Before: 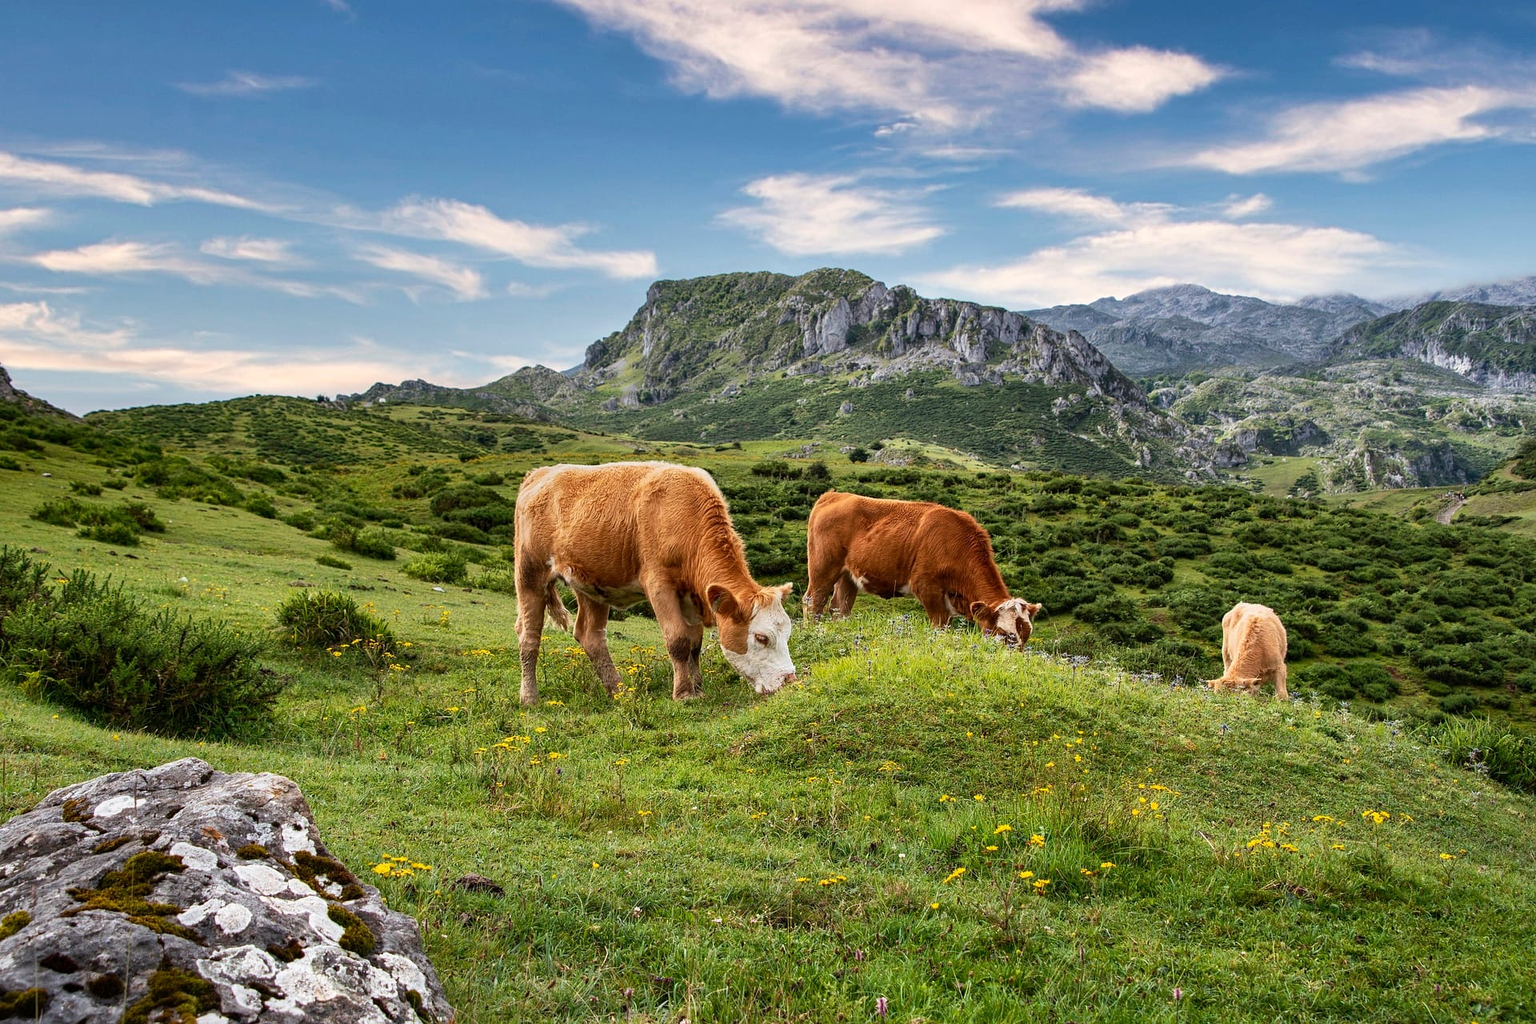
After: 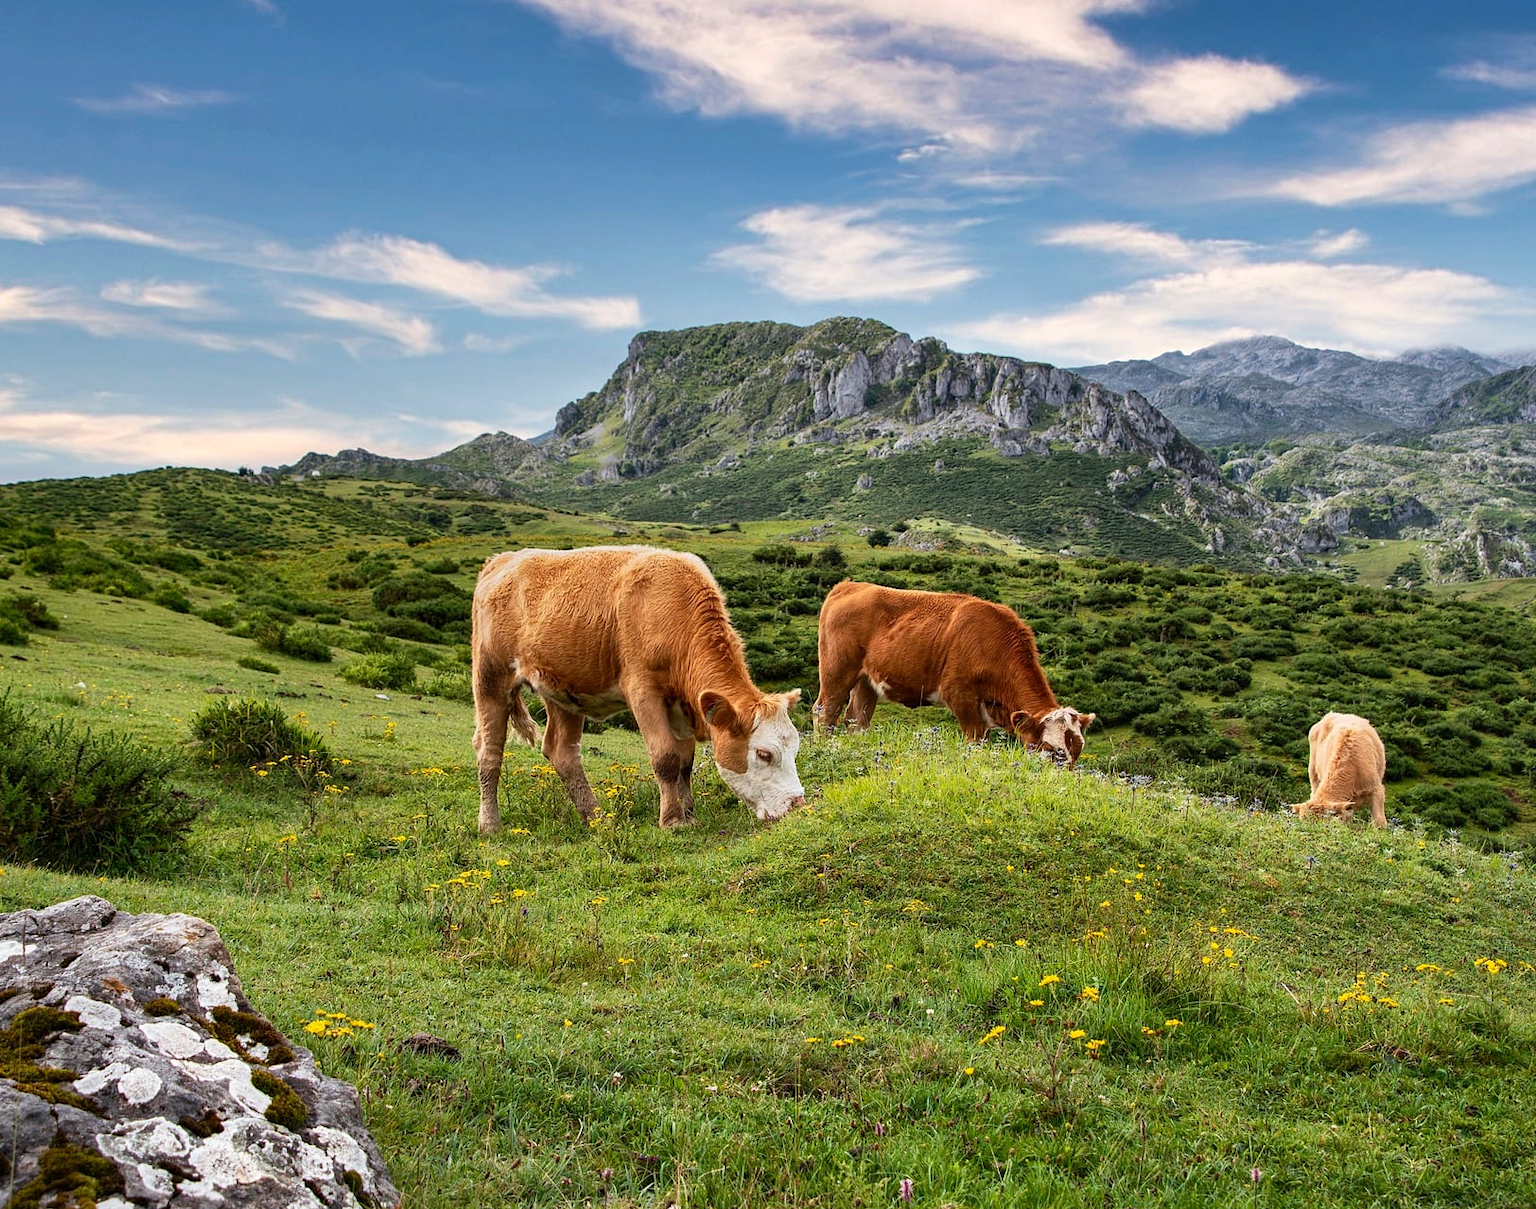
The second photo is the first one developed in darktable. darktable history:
crop: left 7.55%, right 7.861%
